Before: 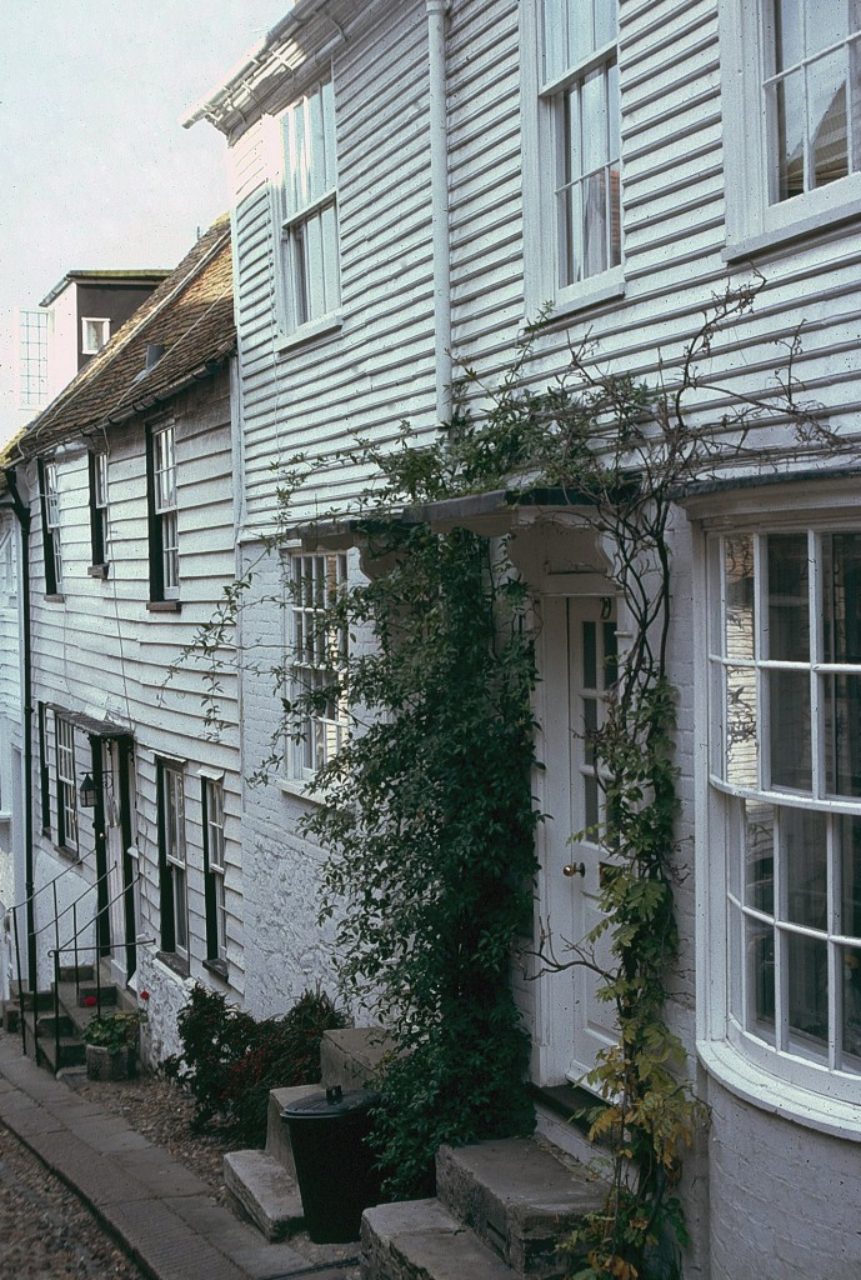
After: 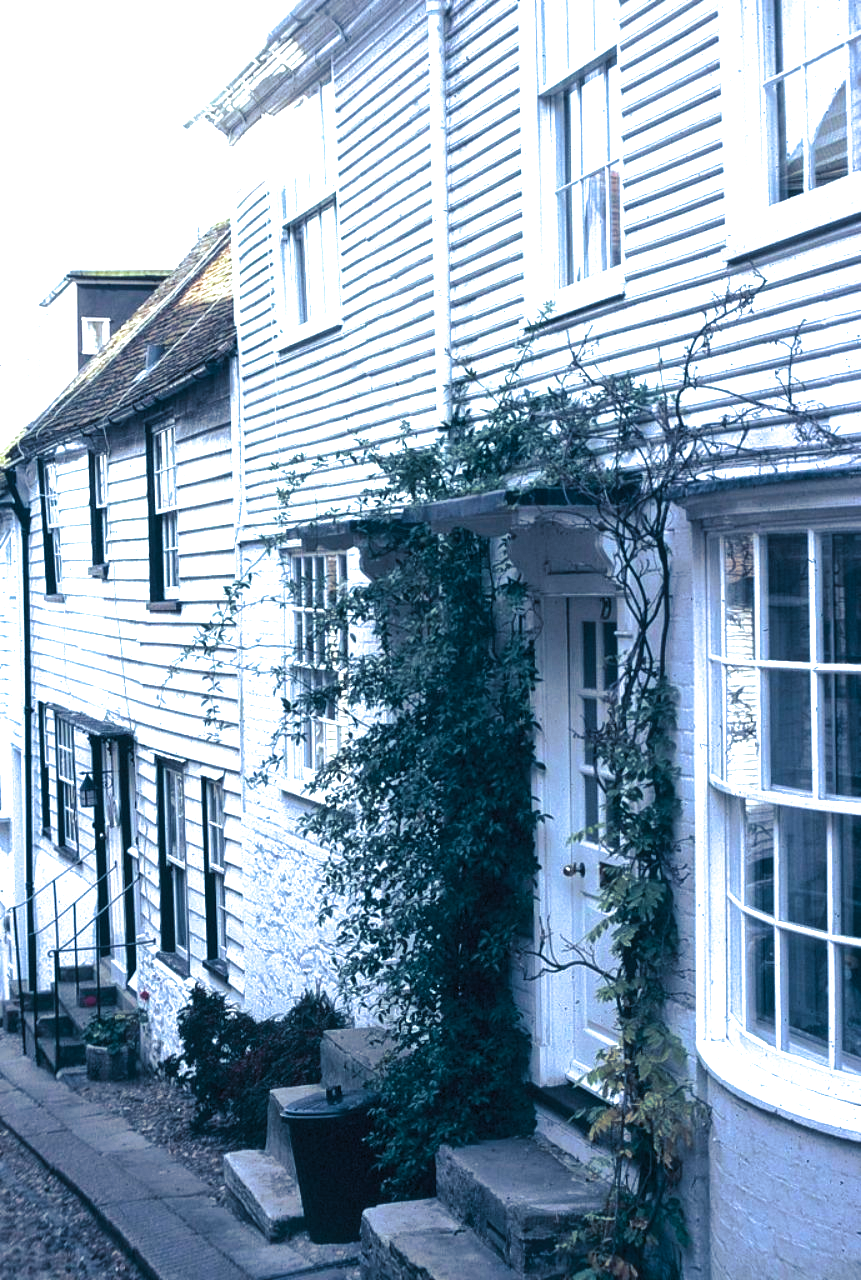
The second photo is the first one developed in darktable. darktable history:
color balance rgb: perceptual saturation grading › global saturation 10%, global vibrance 10%
split-toning: shadows › hue 226.8°, shadows › saturation 0.84
exposure: black level correction 0, exposure 1.2 EV, compensate exposure bias true, compensate highlight preservation false
local contrast: mode bilateral grid, contrast 20, coarseness 50, detail 120%, midtone range 0.2
contrast brightness saturation: saturation 0.18
color correction: highlights a* -3.28, highlights b* -6.24, shadows a* 3.1, shadows b* 5.19
white balance: red 0.926, green 1.003, blue 1.133
color balance: contrast fulcrum 17.78%
